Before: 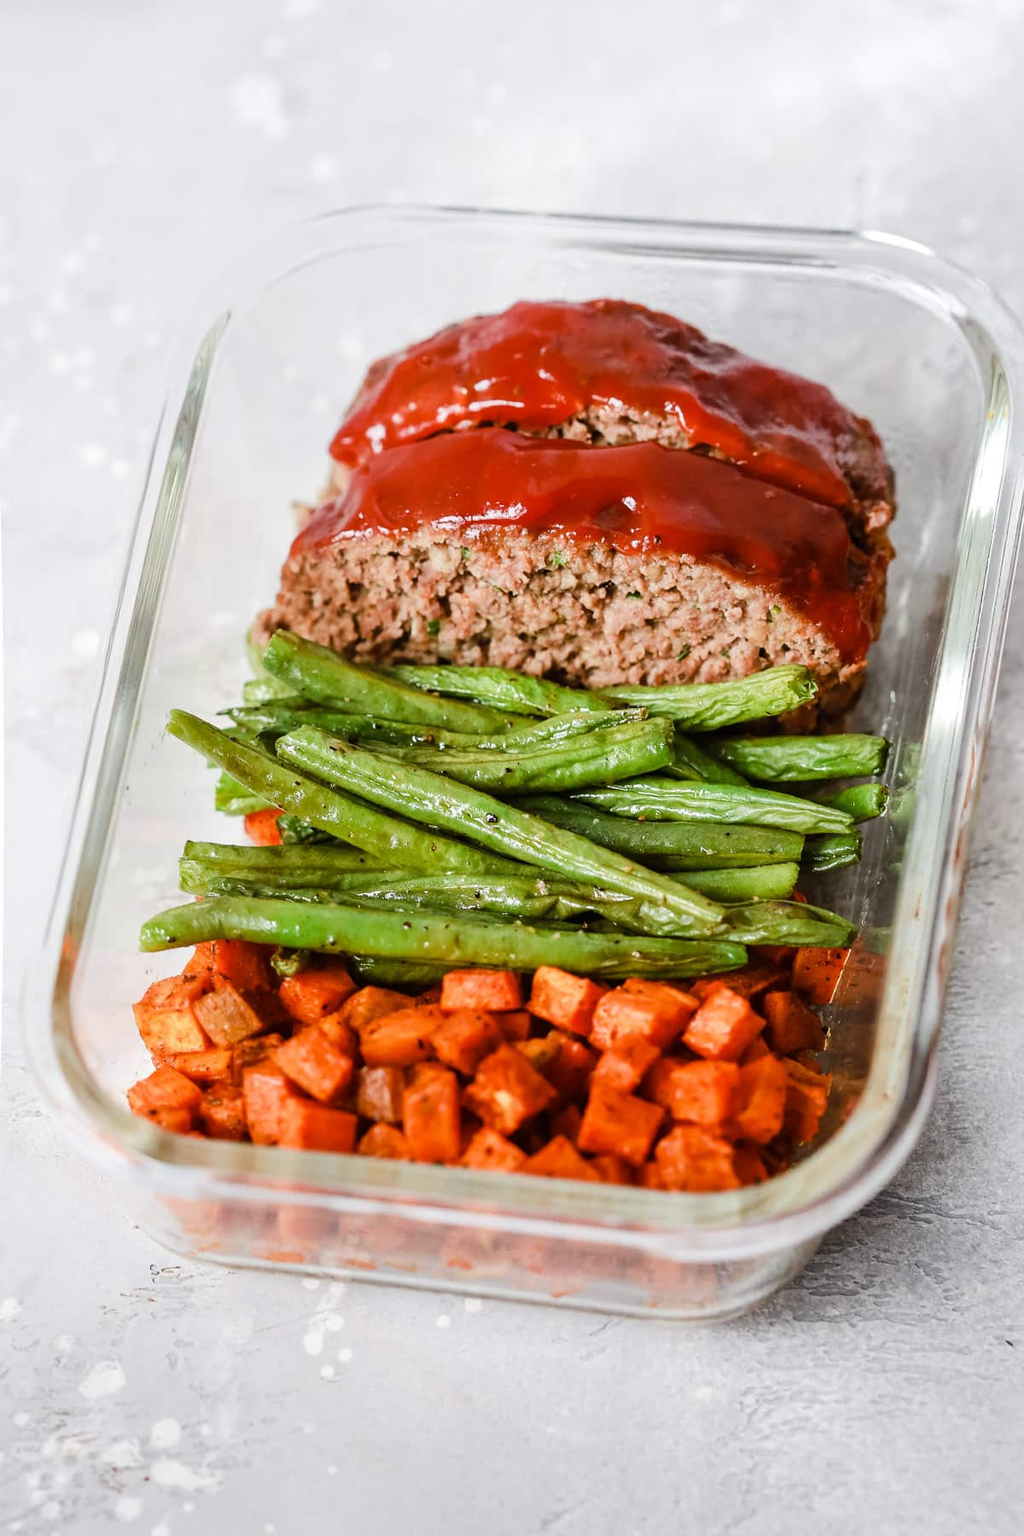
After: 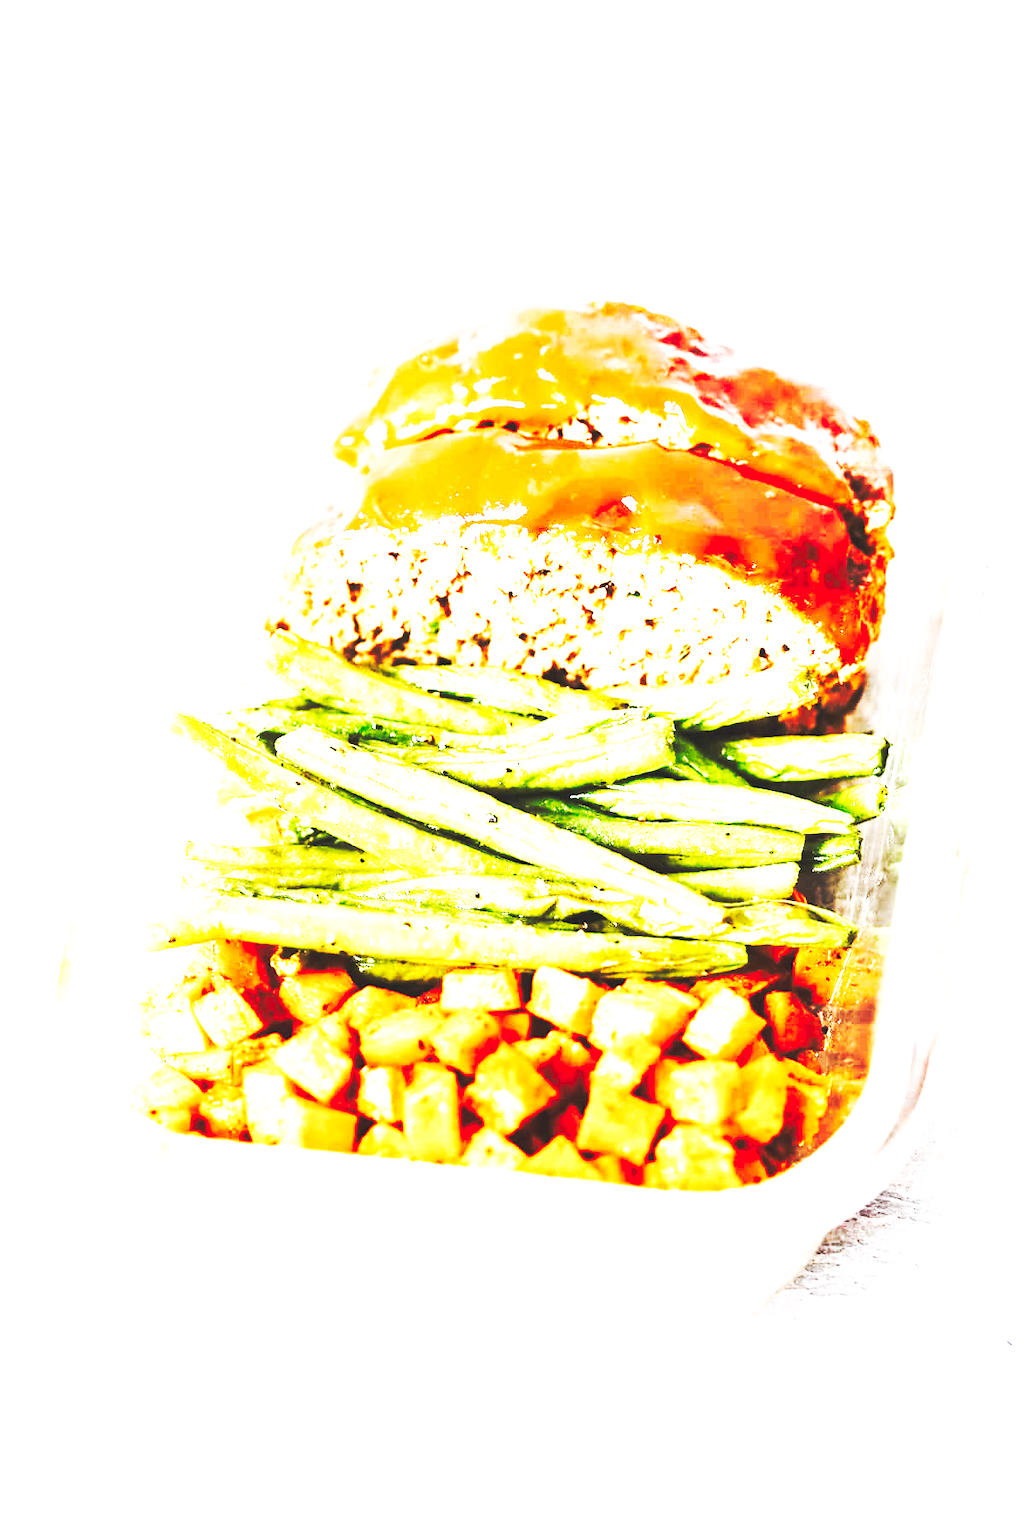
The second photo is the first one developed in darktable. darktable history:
exposure: black level correction 0, exposure 1.9 EV, compensate highlight preservation false
tone equalizer: -8 EV -0.417 EV, -7 EV -0.389 EV, -6 EV -0.333 EV, -5 EV -0.222 EV, -3 EV 0.222 EV, -2 EV 0.333 EV, -1 EV 0.389 EV, +0 EV 0.417 EV, edges refinement/feathering 500, mask exposure compensation -1.57 EV, preserve details no
base curve: curves: ch0 [(0, 0.015) (0.085, 0.116) (0.134, 0.298) (0.19, 0.545) (0.296, 0.764) (0.599, 0.982) (1, 1)], preserve colors none
